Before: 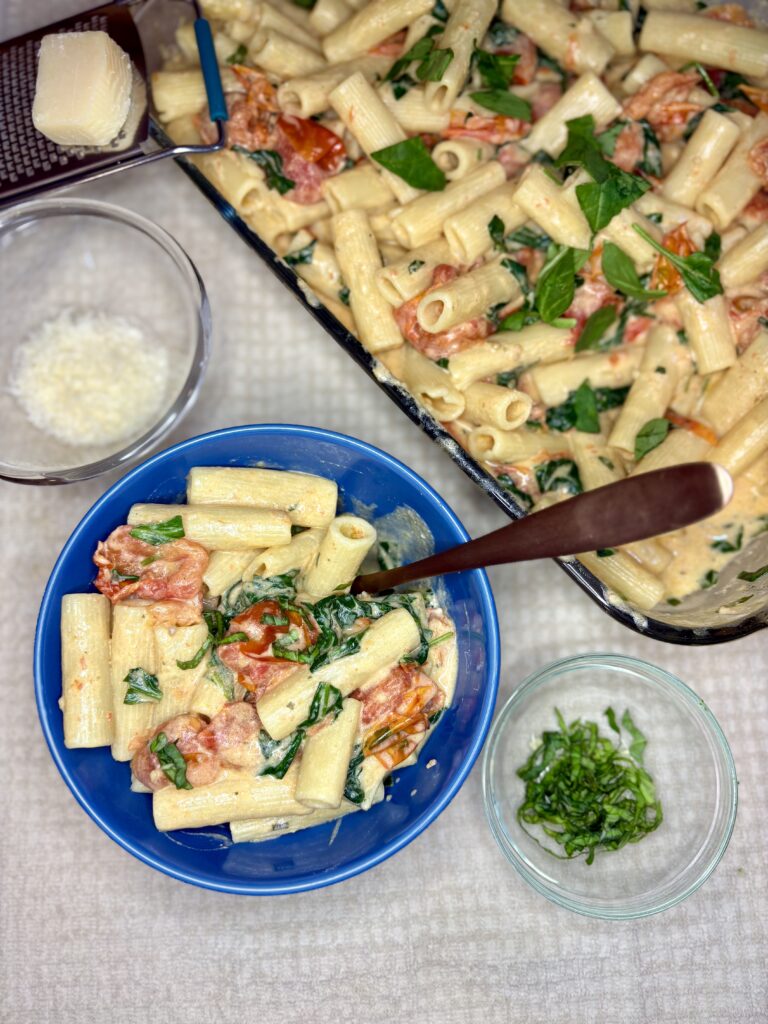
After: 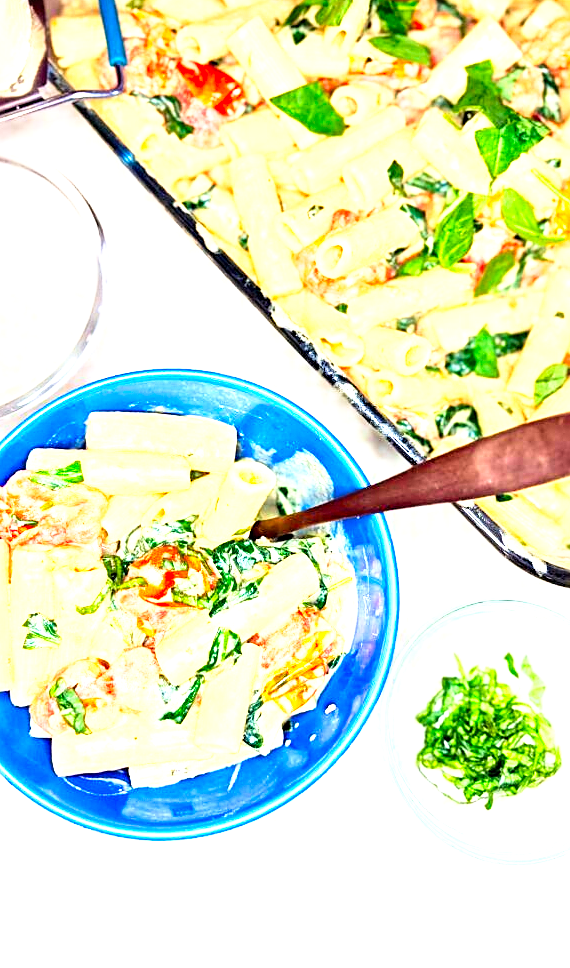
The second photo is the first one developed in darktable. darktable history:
sharpen: on, module defaults
exposure: black level correction 0, exposure 1.177 EV, compensate exposure bias true, compensate highlight preservation false
local contrast: mode bilateral grid, contrast 21, coarseness 21, detail 150%, midtone range 0.2
crop and rotate: left 13.227%, top 5.412%, right 12.531%
contrast brightness saturation: contrast 0.196, brightness 0.156, saturation 0.227
base curve: curves: ch0 [(0, 0) (0.666, 0.806) (1, 1)], preserve colors none
tone equalizer: -8 EV -0.761 EV, -7 EV -0.672 EV, -6 EV -0.635 EV, -5 EV -0.418 EV, -3 EV 0.368 EV, -2 EV 0.6 EV, -1 EV 0.695 EV, +0 EV 0.746 EV
